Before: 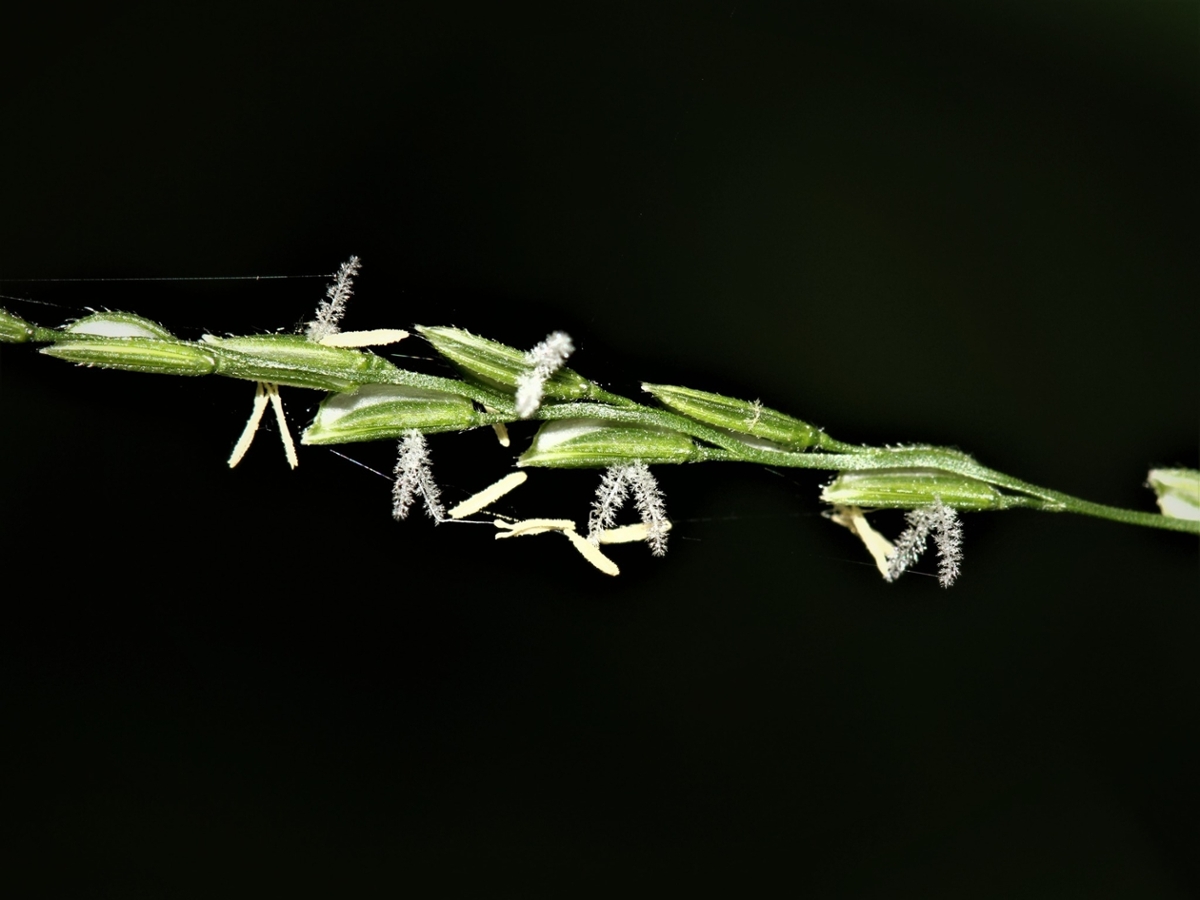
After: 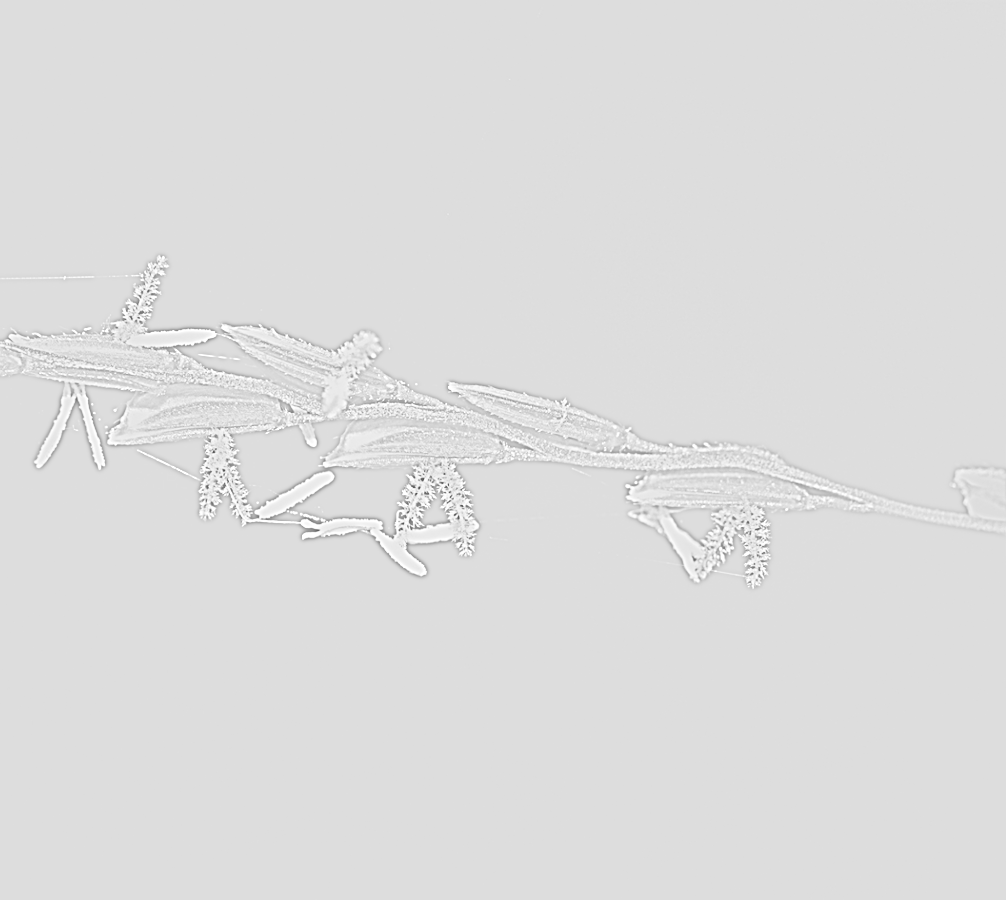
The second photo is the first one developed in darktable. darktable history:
crop: left 16.145%
levels: levels [0.073, 0.497, 0.972]
contrast brightness saturation: contrast 0.2, brightness 0.16, saturation 0.22
local contrast: mode bilateral grid, contrast 25, coarseness 60, detail 151%, midtone range 0.2
base curve: curves: ch0 [(0, 0) (0.007, 0.004) (0.027, 0.03) (0.046, 0.07) (0.207, 0.54) (0.442, 0.872) (0.673, 0.972) (1, 1)], preserve colors none
highpass: sharpness 5.84%, contrast boost 8.44%
tone equalizer: -8 EV -0.417 EV, -7 EV -0.389 EV, -6 EV -0.333 EV, -5 EV -0.222 EV, -3 EV 0.222 EV, -2 EV 0.333 EV, -1 EV 0.389 EV, +0 EV 0.417 EV, edges refinement/feathering 500, mask exposure compensation -1.57 EV, preserve details no
